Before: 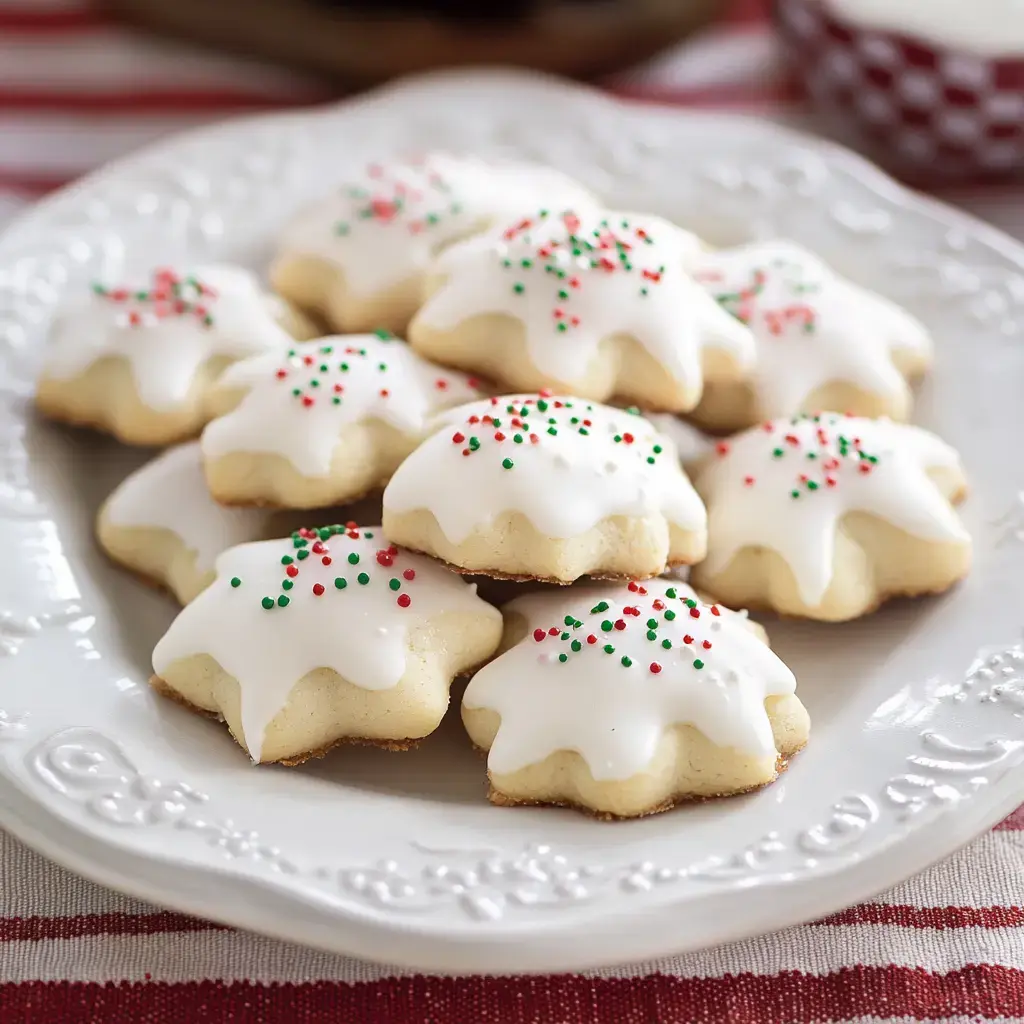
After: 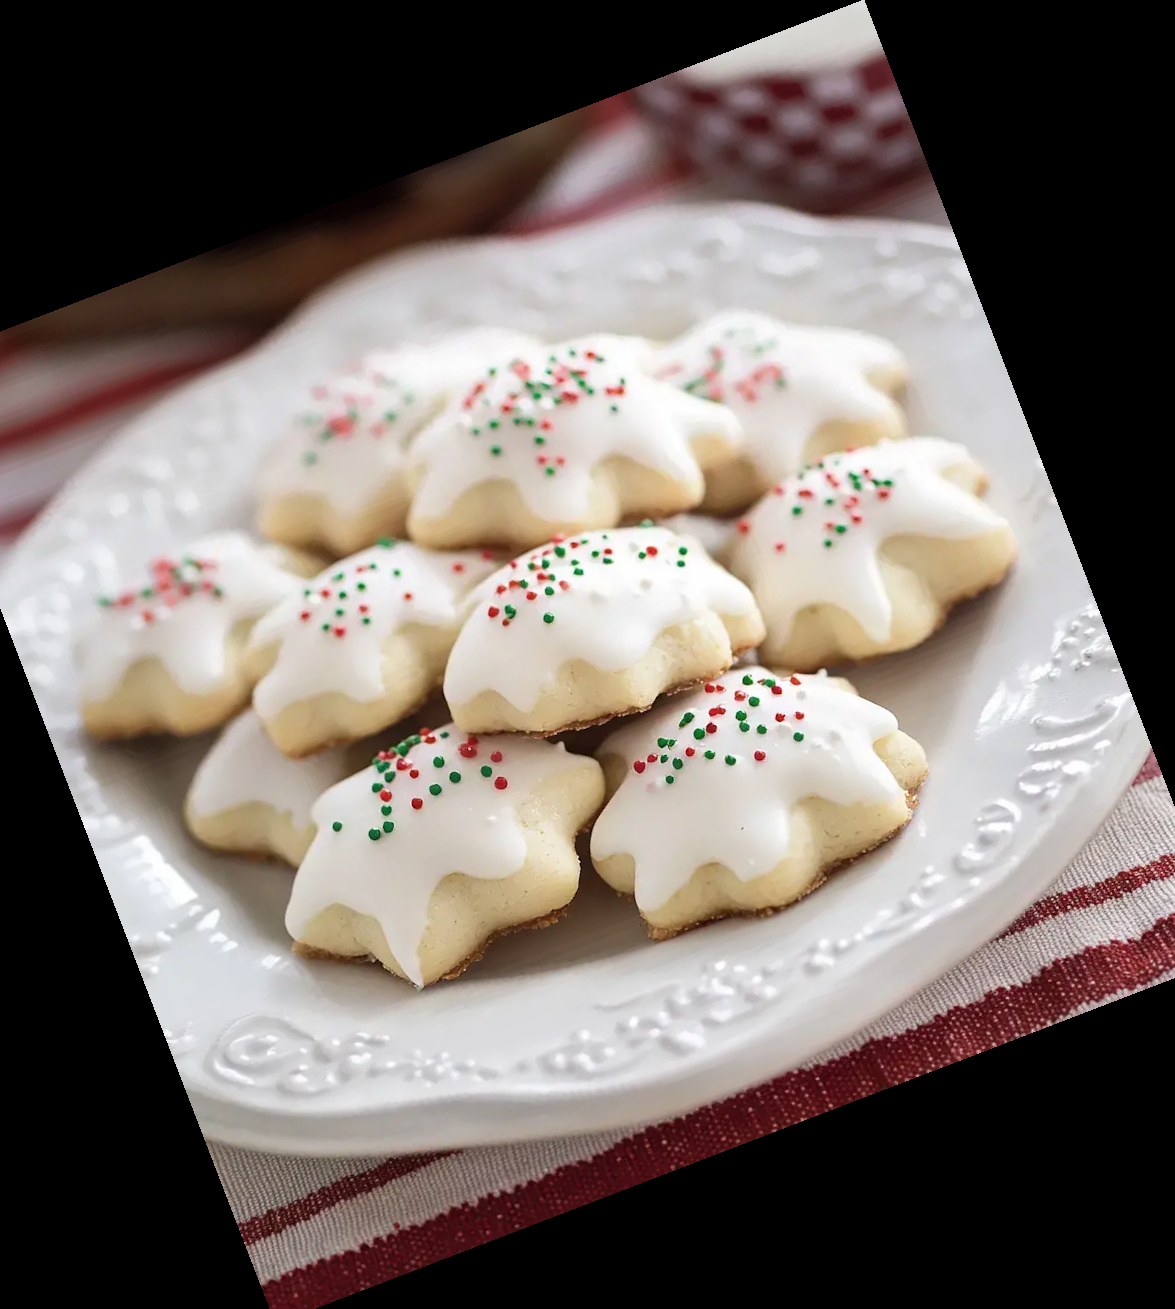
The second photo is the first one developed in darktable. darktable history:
contrast brightness saturation: saturation -0.053
crop and rotate: angle 21.04°, left 6.941%, right 4.26%, bottom 1.076%
